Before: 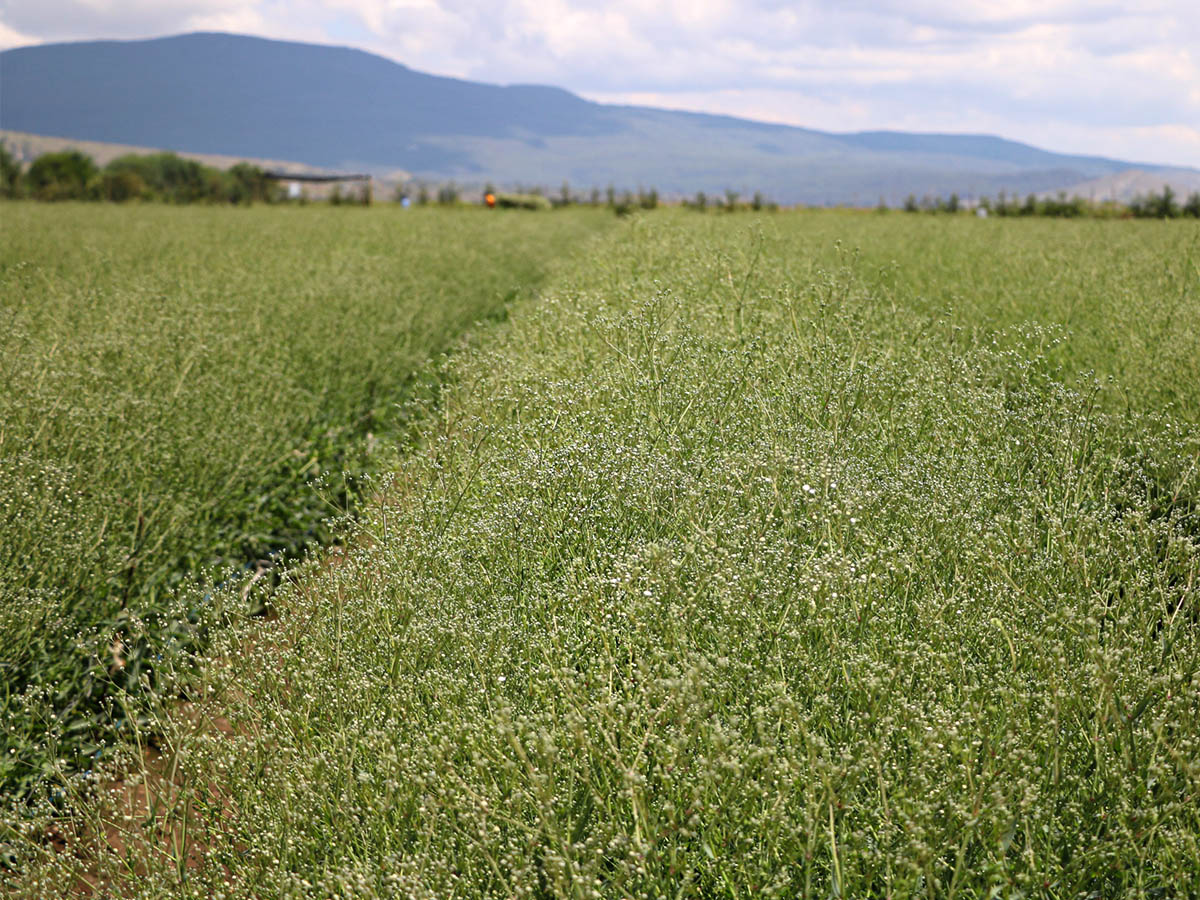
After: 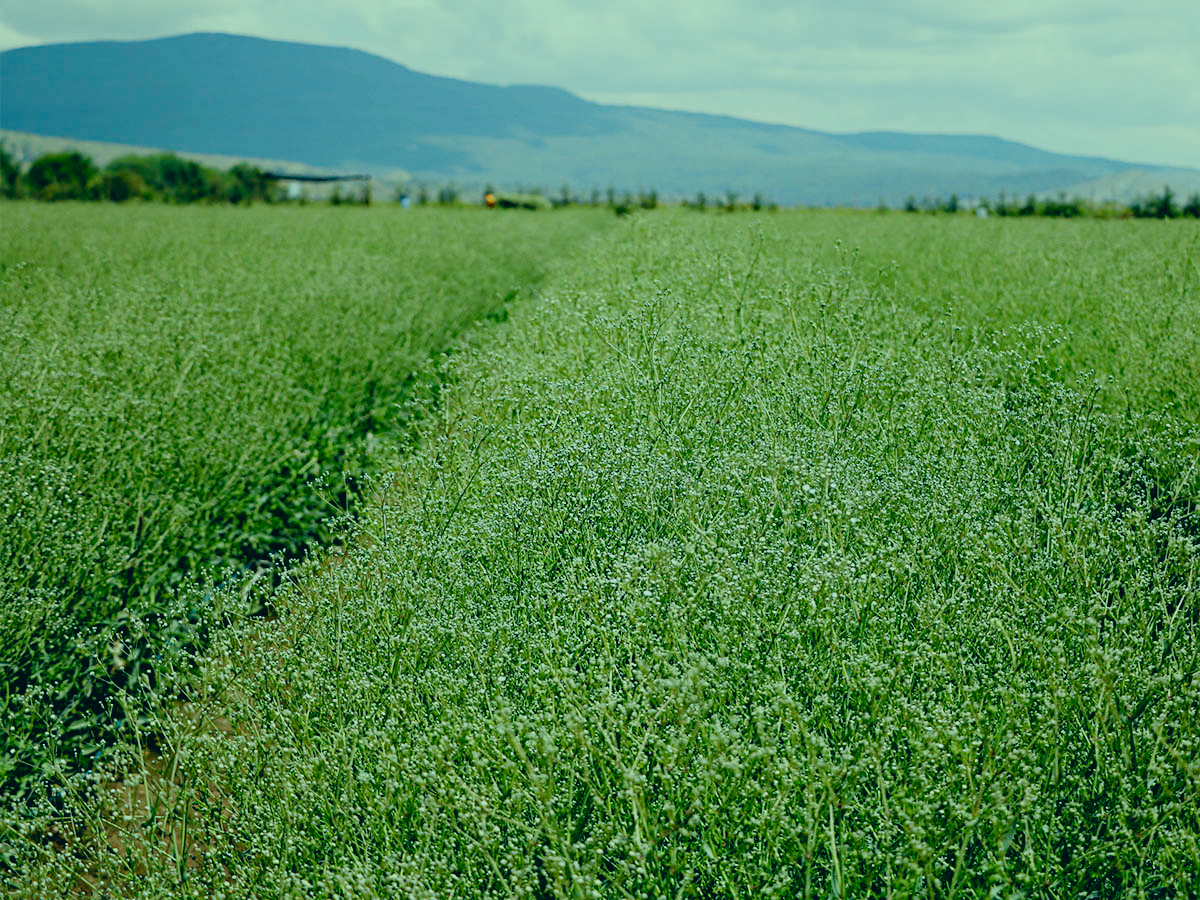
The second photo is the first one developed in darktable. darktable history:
color correction: highlights a* -19.97, highlights b* 9.8, shadows a* -20.03, shadows b* -10.15
filmic rgb: black relative exposure -4.8 EV, white relative exposure 4.02 EV, threshold 3 EV, hardness 2.83, add noise in highlights 0.002, preserve chrominance no, color science v3 (2019), use custom middle-gray values true, contrast in highlights soft, enable highlight reconstruction true
sharpen: amount 0.215
